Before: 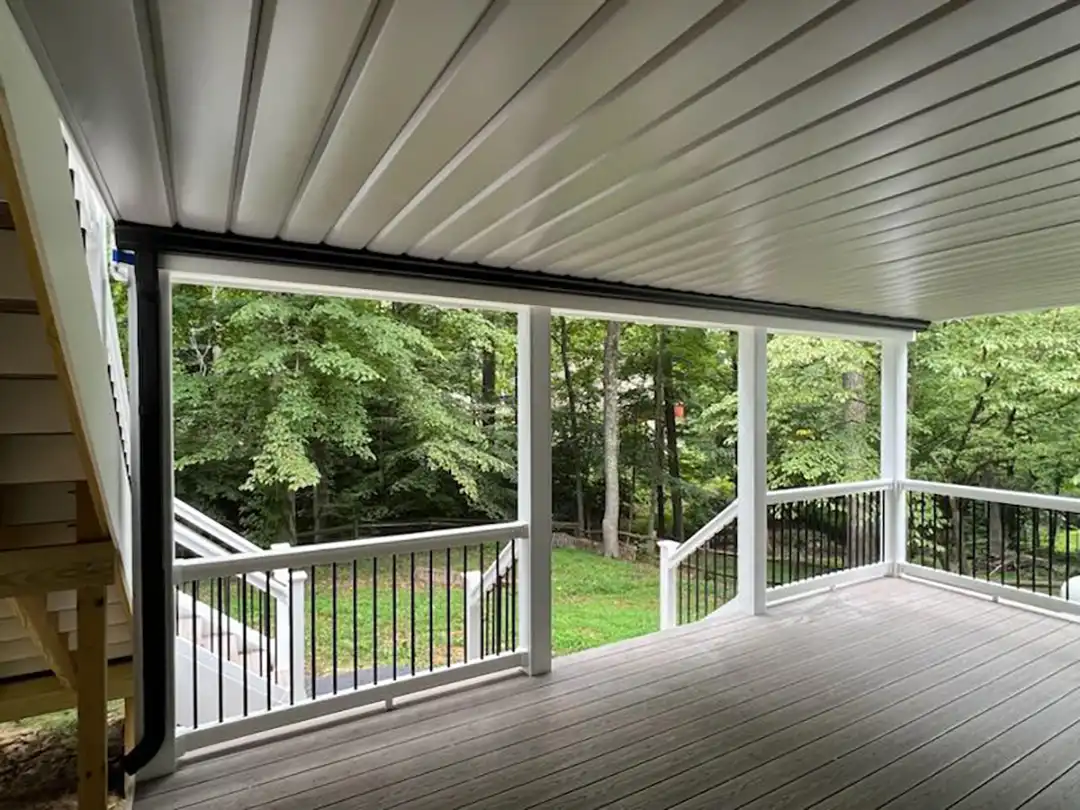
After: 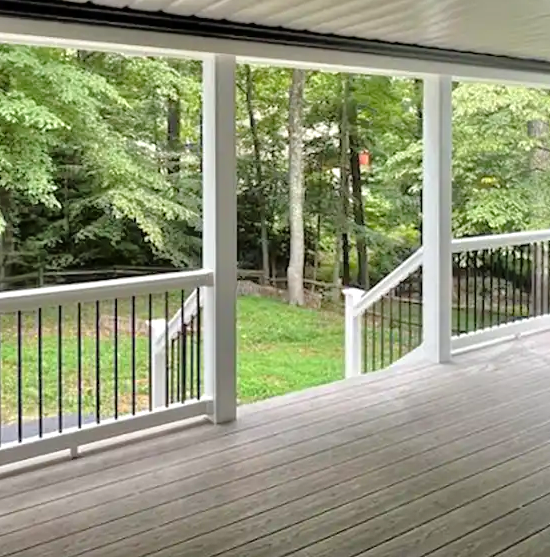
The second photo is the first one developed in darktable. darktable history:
tone equalizer: -7 EV 0.15 EV, -6 EV 0.6 EV, -5 EV 1.15 EV, -4 EV 1.33 EV, -3 EV 1.15 EV, -2 EV 0.6 EV, -1 EV 0.15 EV, mask exposure compensation -0.5 EV
crop and rotate: left 29.237%, top 31.152%, right 19.807%
